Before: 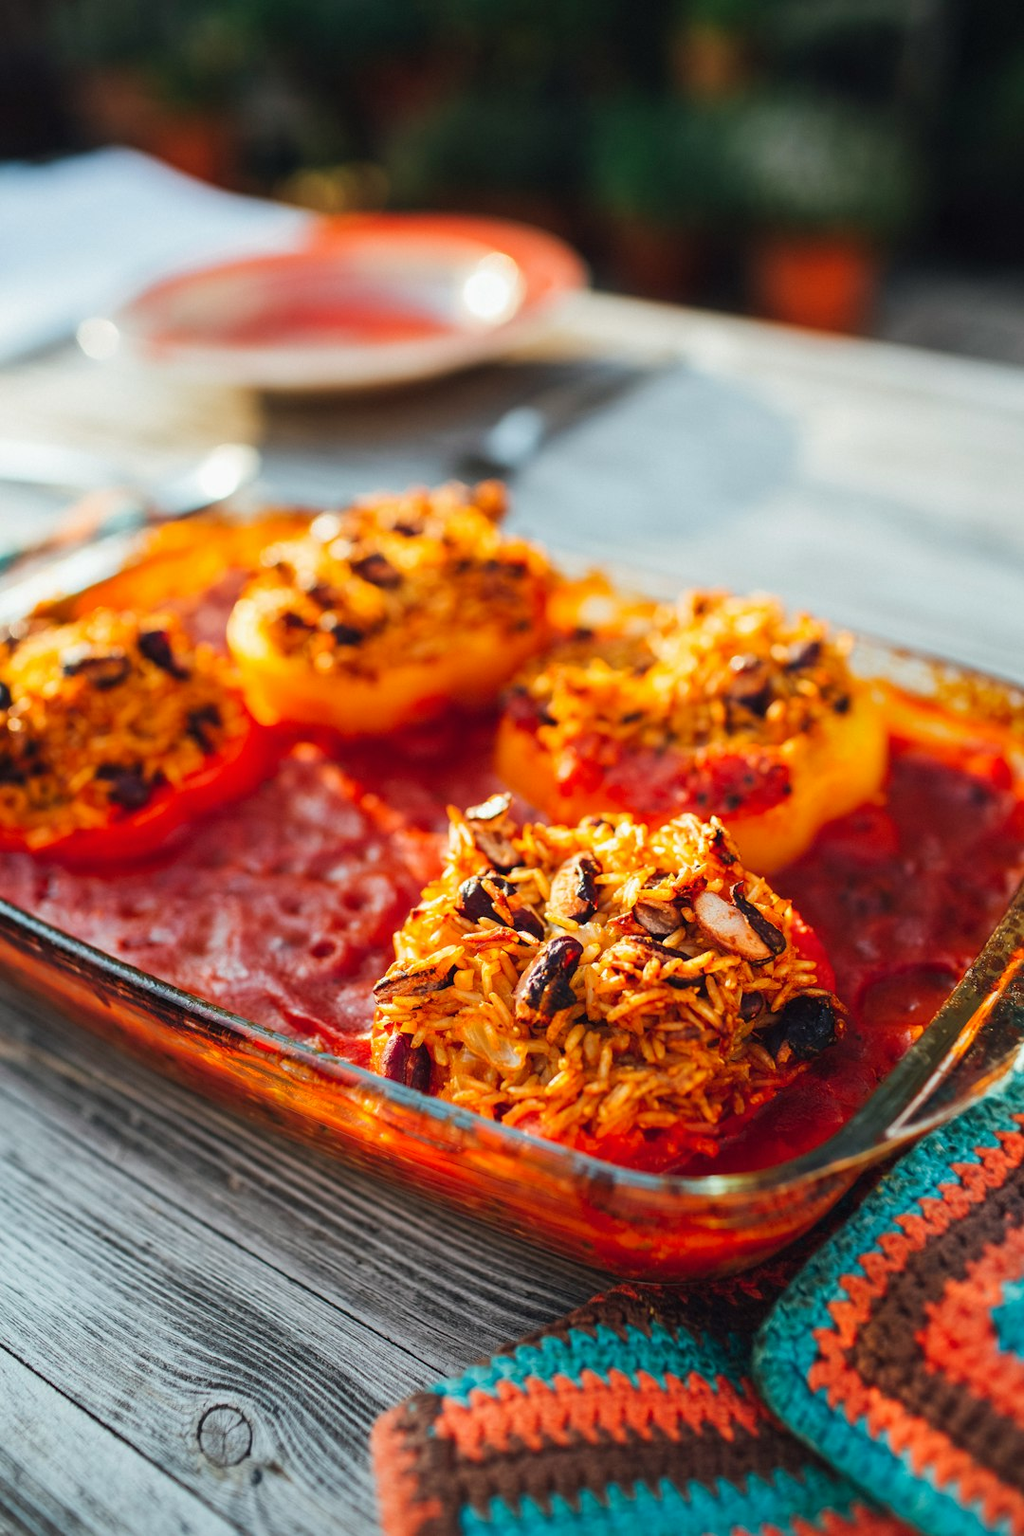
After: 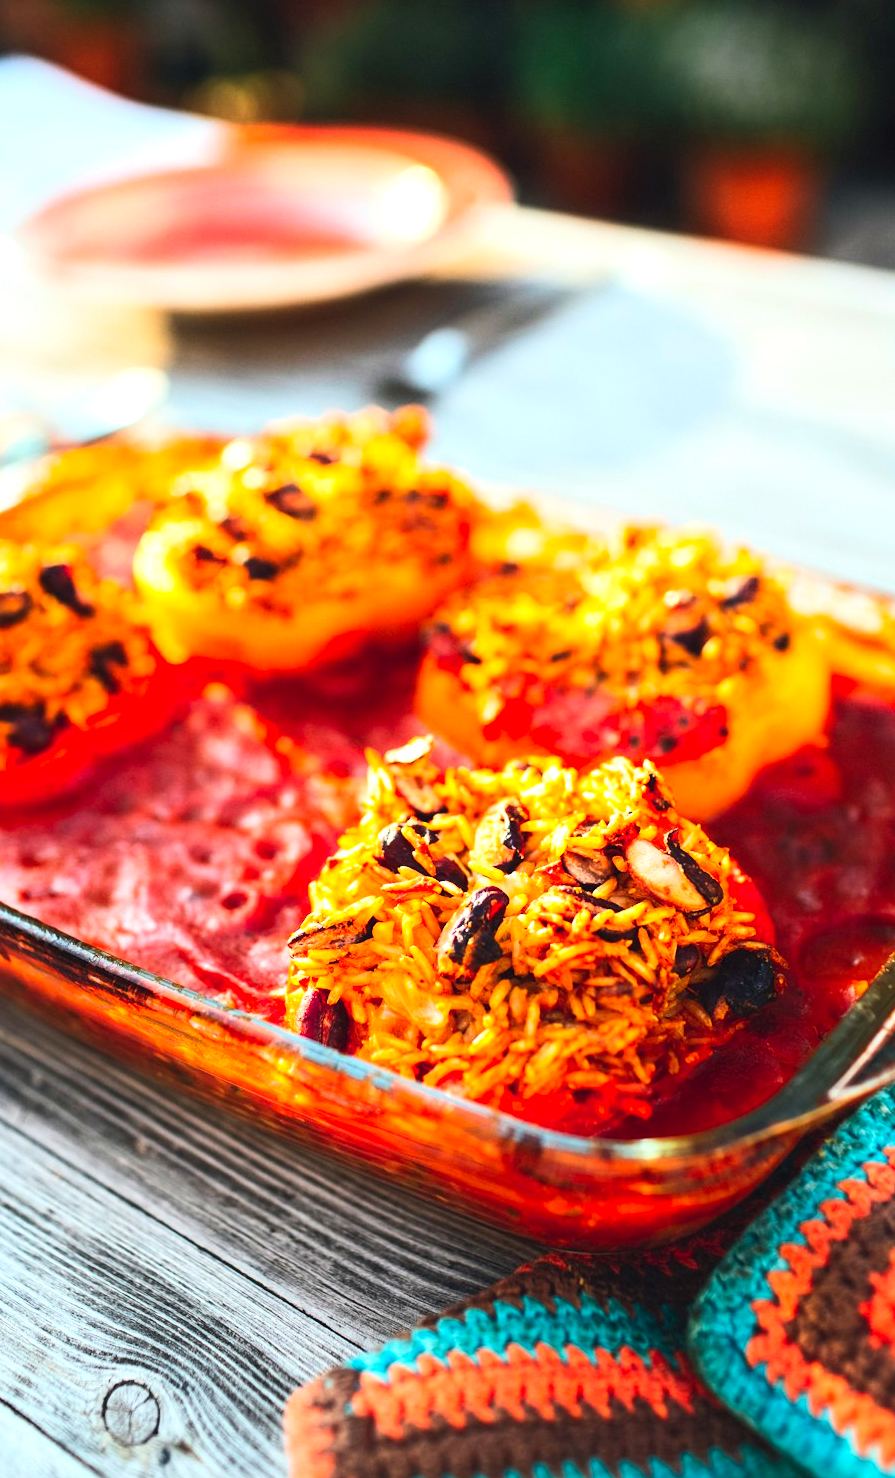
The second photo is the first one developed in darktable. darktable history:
tone equalizer: -8 EV 0.001 EV, -7 EV -0.002 EV, -6 EV 0.005 EV, -5 EV -0.05 EV, -4 EV -0.121 EV, -3 EV -0.181 EV, -2 EV 0.242 EV, -1 EV 0.72 EV, +0 EV 0.492 EV
contrast brightness saturation: contrast 0.196, brightness 0.166, saturation 0.224
crop: left 9.82%, top 6.266%, right 7.256%, bottom 2.44%
